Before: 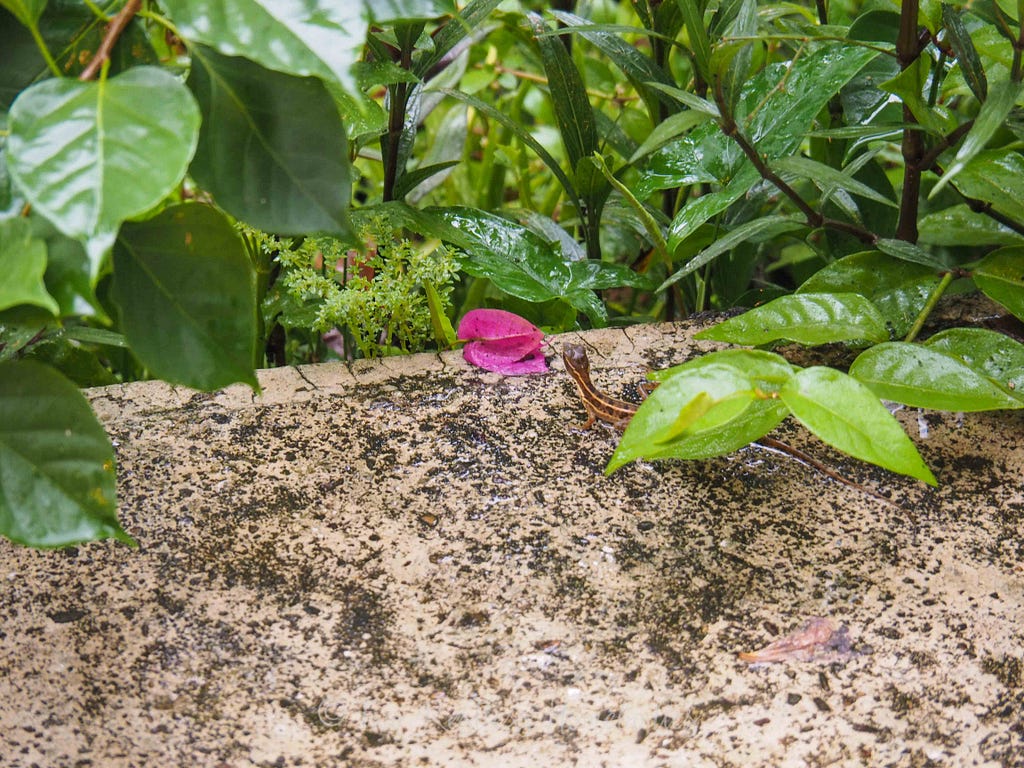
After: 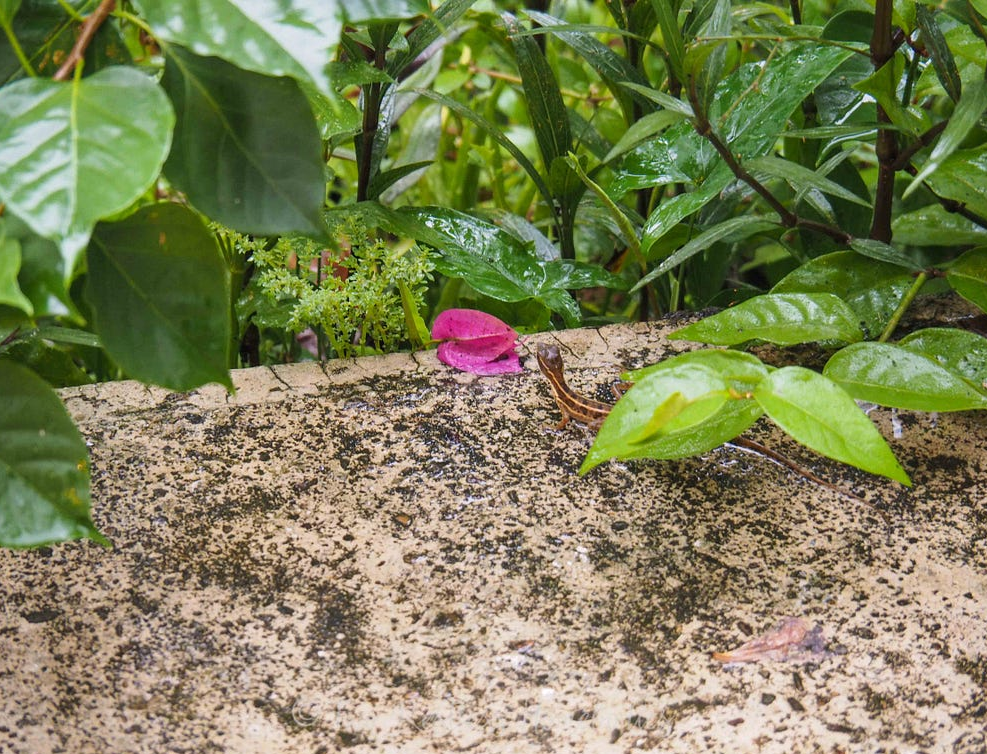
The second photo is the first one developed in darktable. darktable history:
crop and rotate: left 2.585%, right 1.027%, bottom 1.765%
